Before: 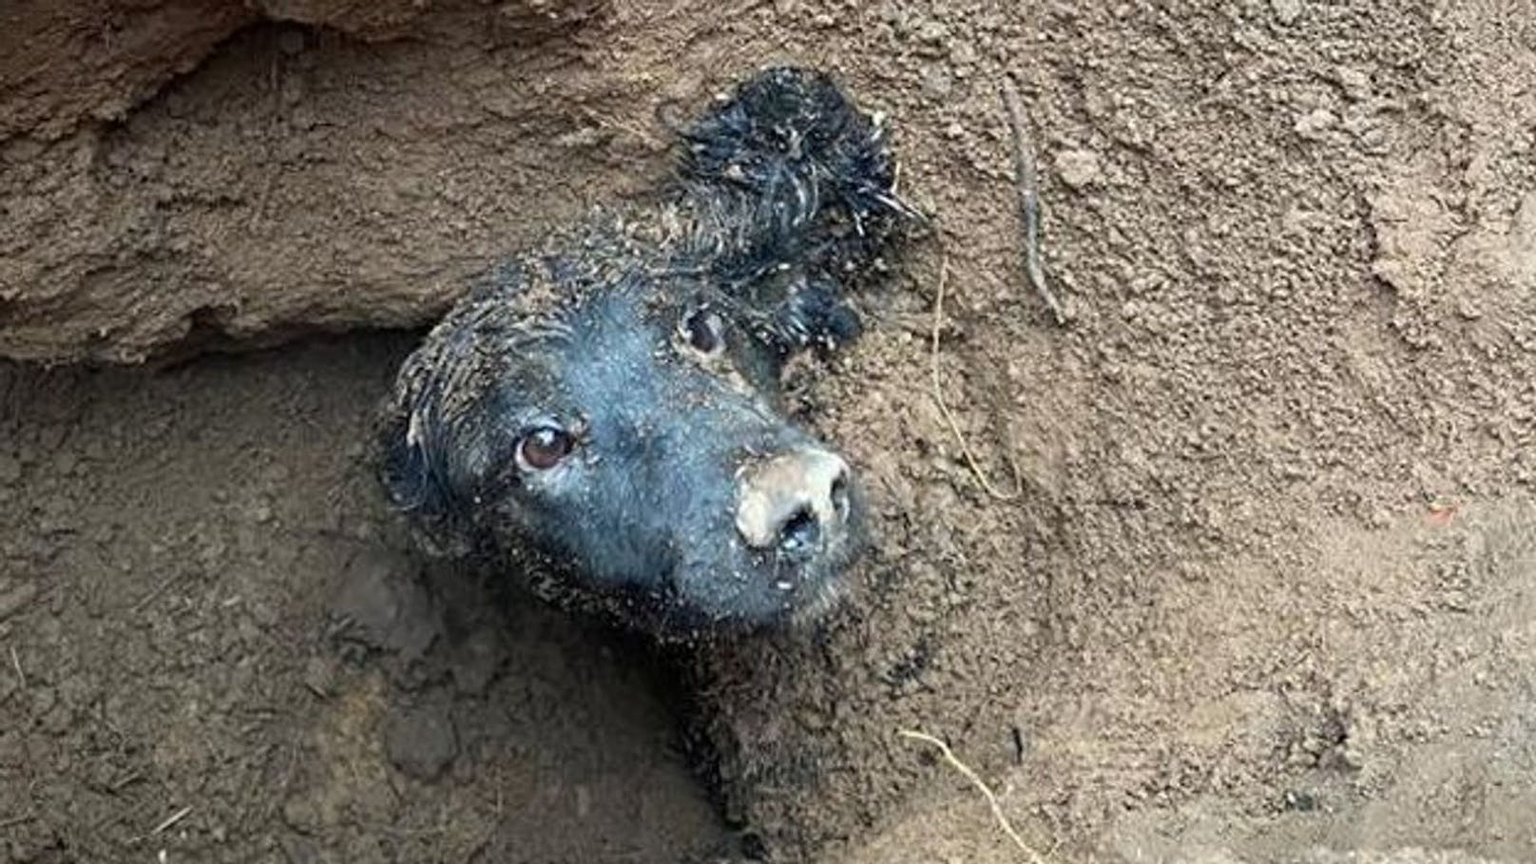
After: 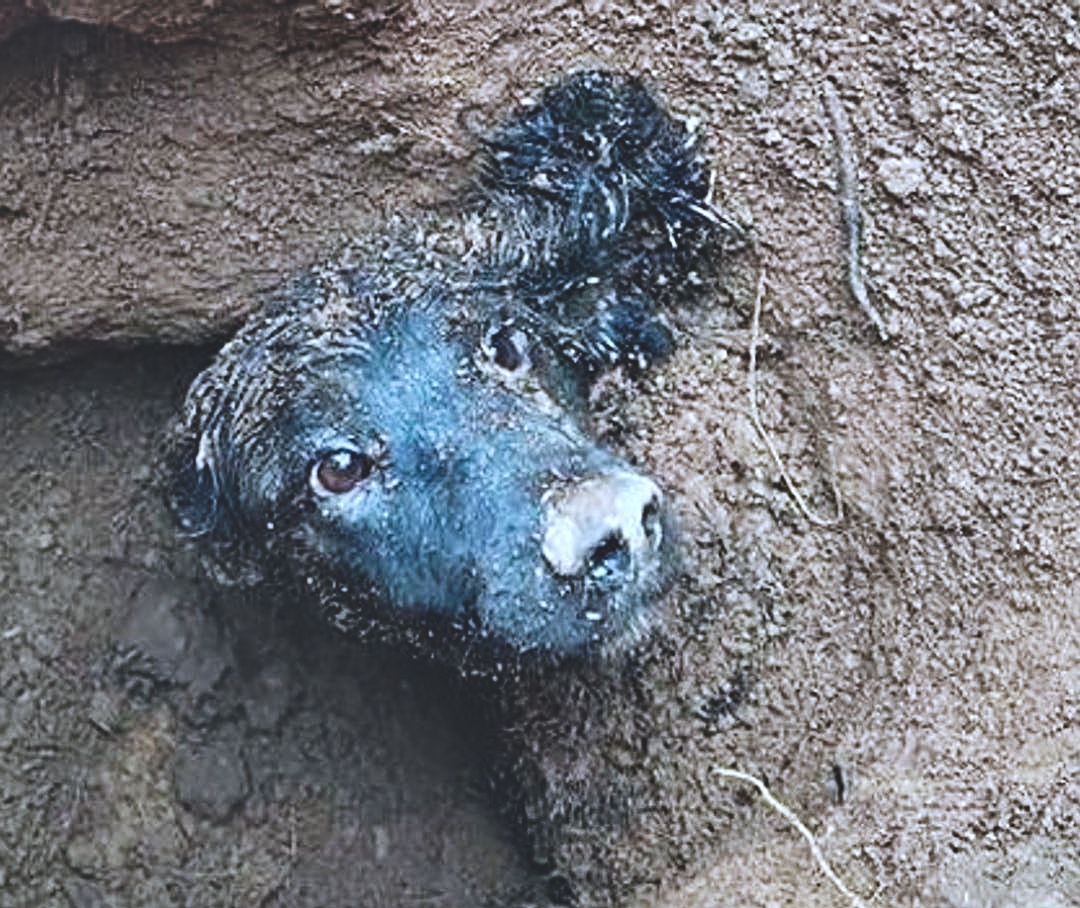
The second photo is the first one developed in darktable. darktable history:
shadows and highlights: shadows 60.34, soften with gaussian
tone curve: curves: ch0 [(0, 0.129) (0.187, 0.207) (0.729, 0.789) (1, 1)], preserve colors none
color correction: highlights a* -2.01, highlights b* -18.59
crop and rotate: left 14.42%, right 18.723%
sharpen: on, module defaults
